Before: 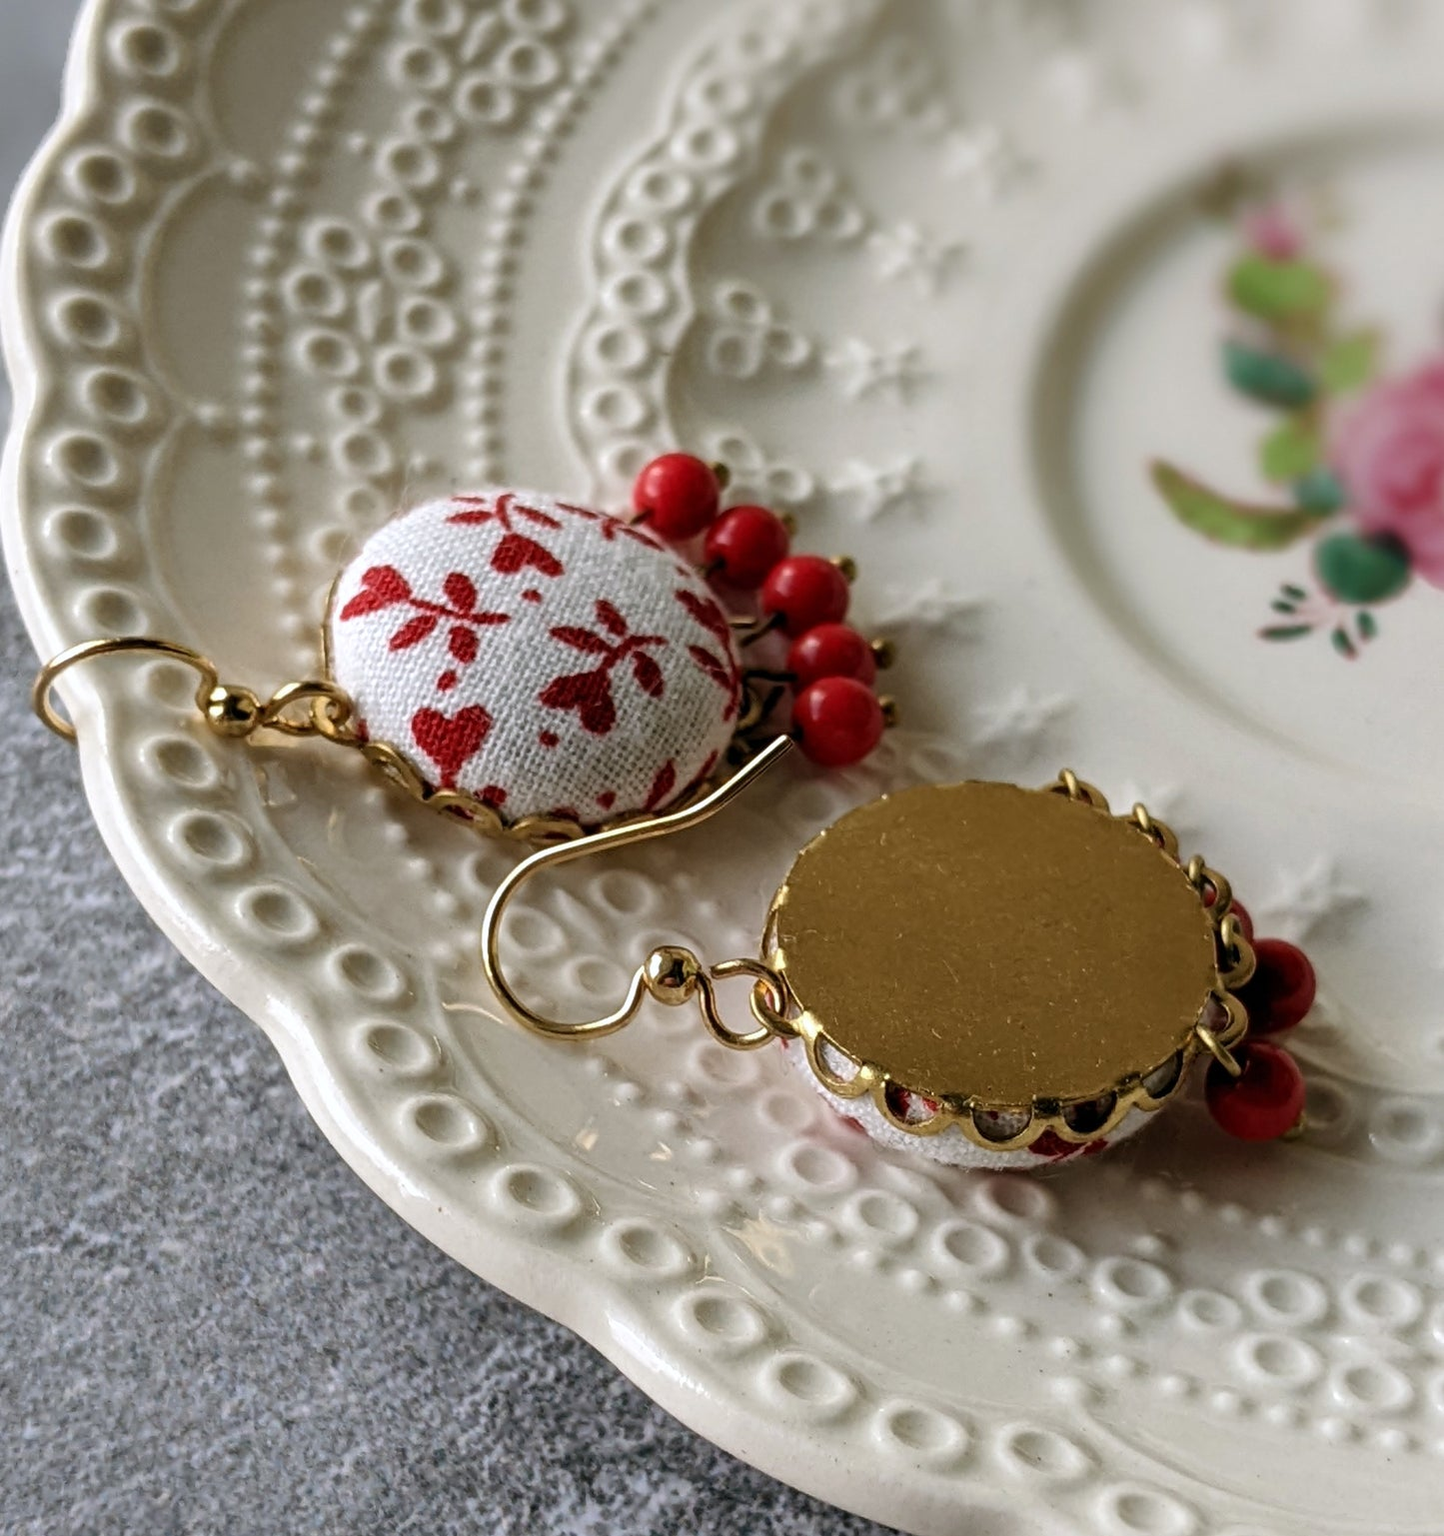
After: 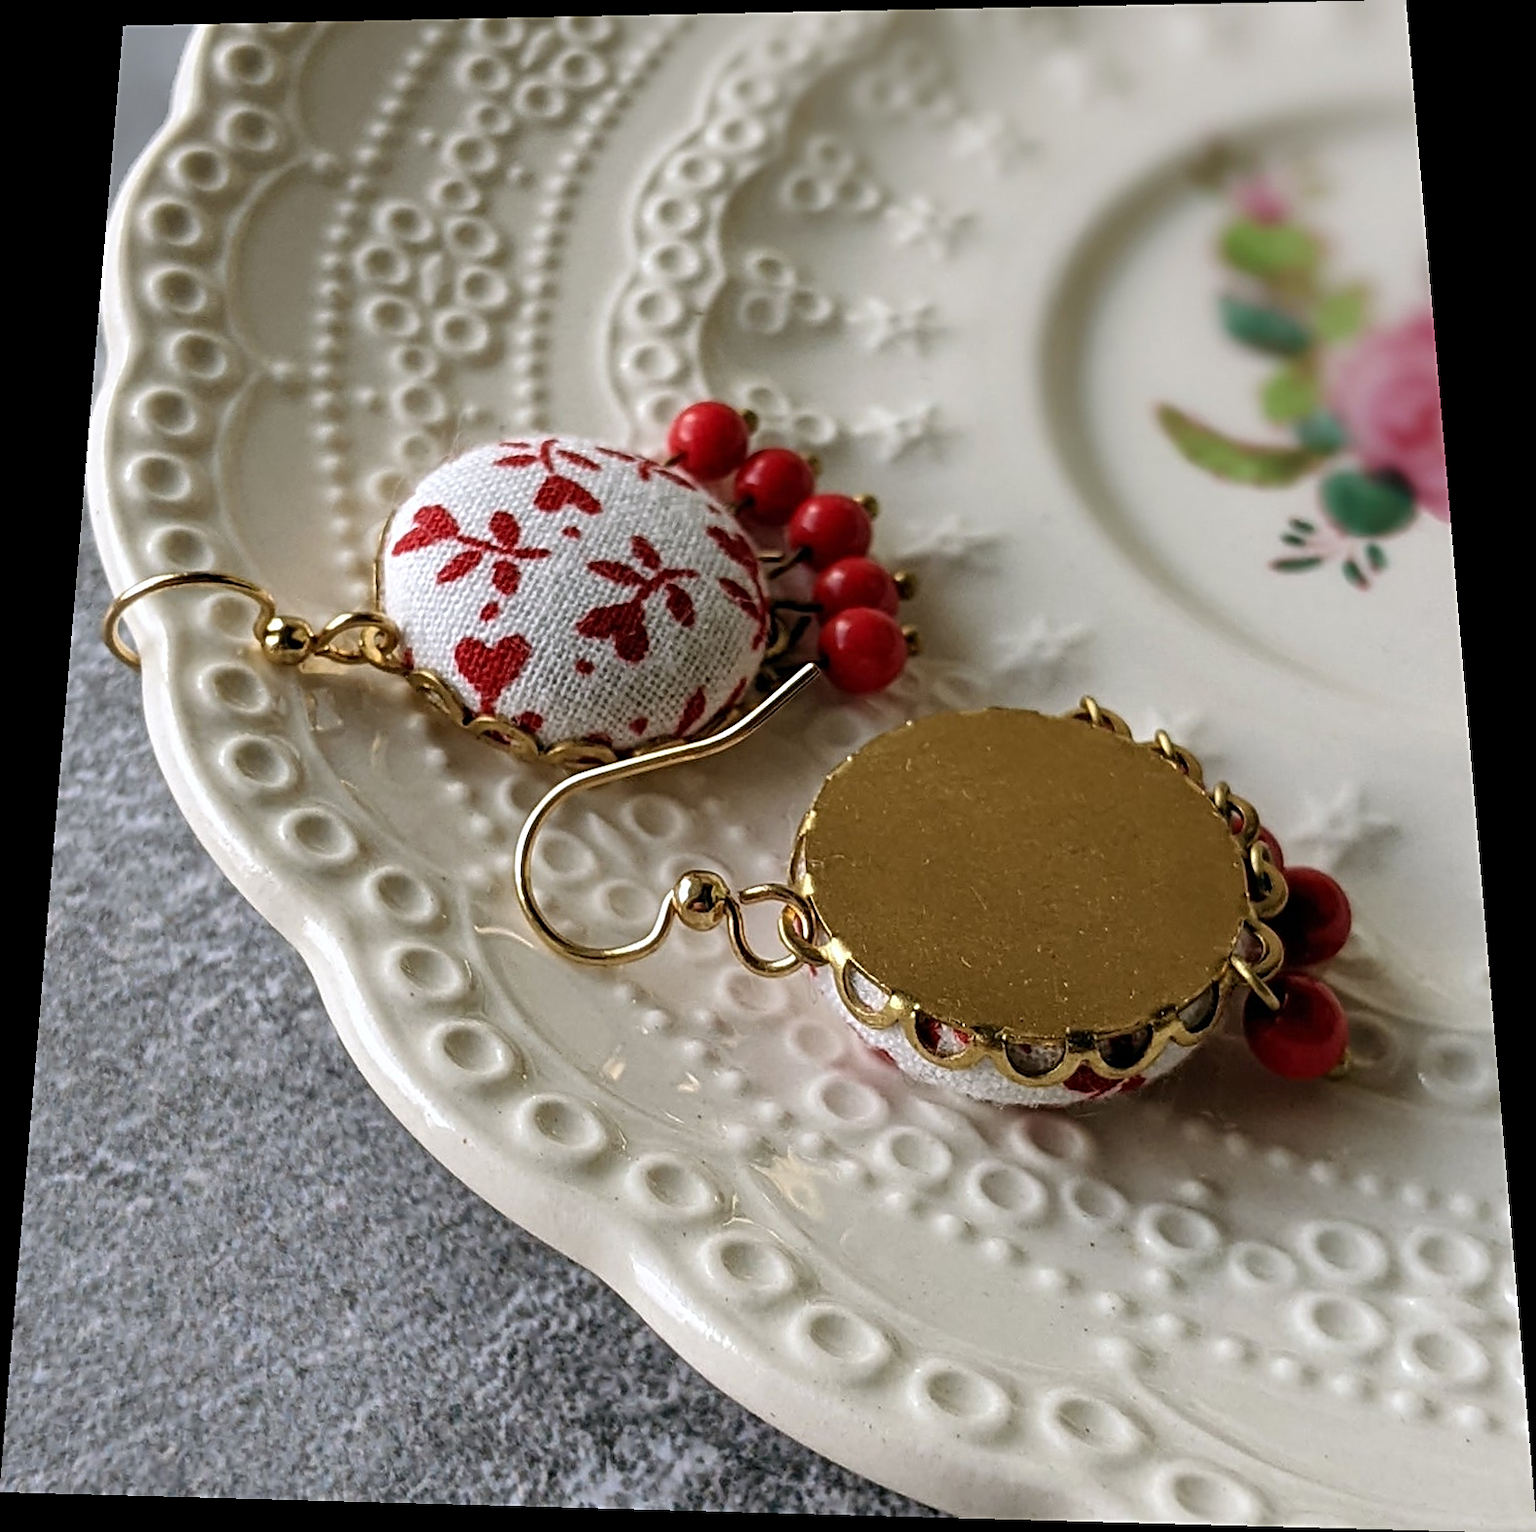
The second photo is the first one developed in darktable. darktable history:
sharpen: on, module defaults
rotate and perspective: rotation 0.128°, lens shift (vertical) -0.181, lens shift (horizontal) -0.044, shear 0.001, automatic cropping off
